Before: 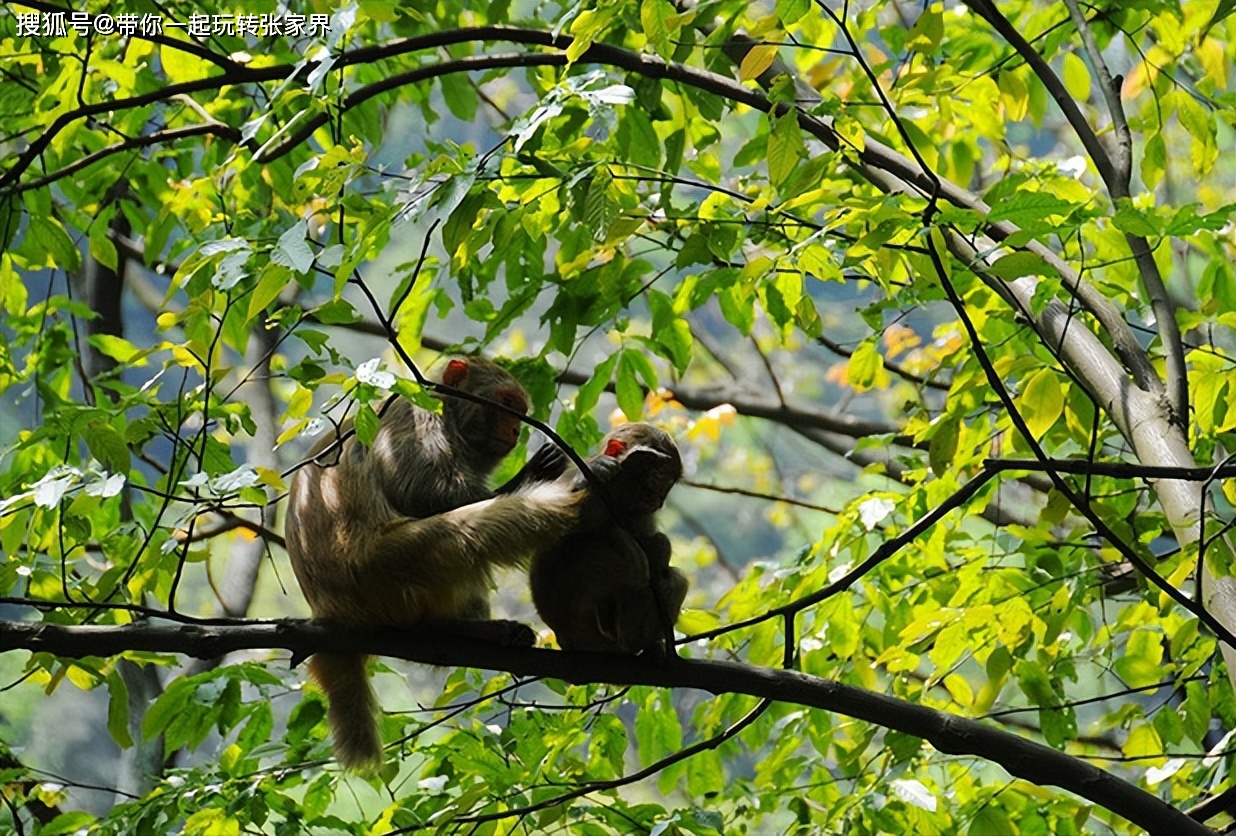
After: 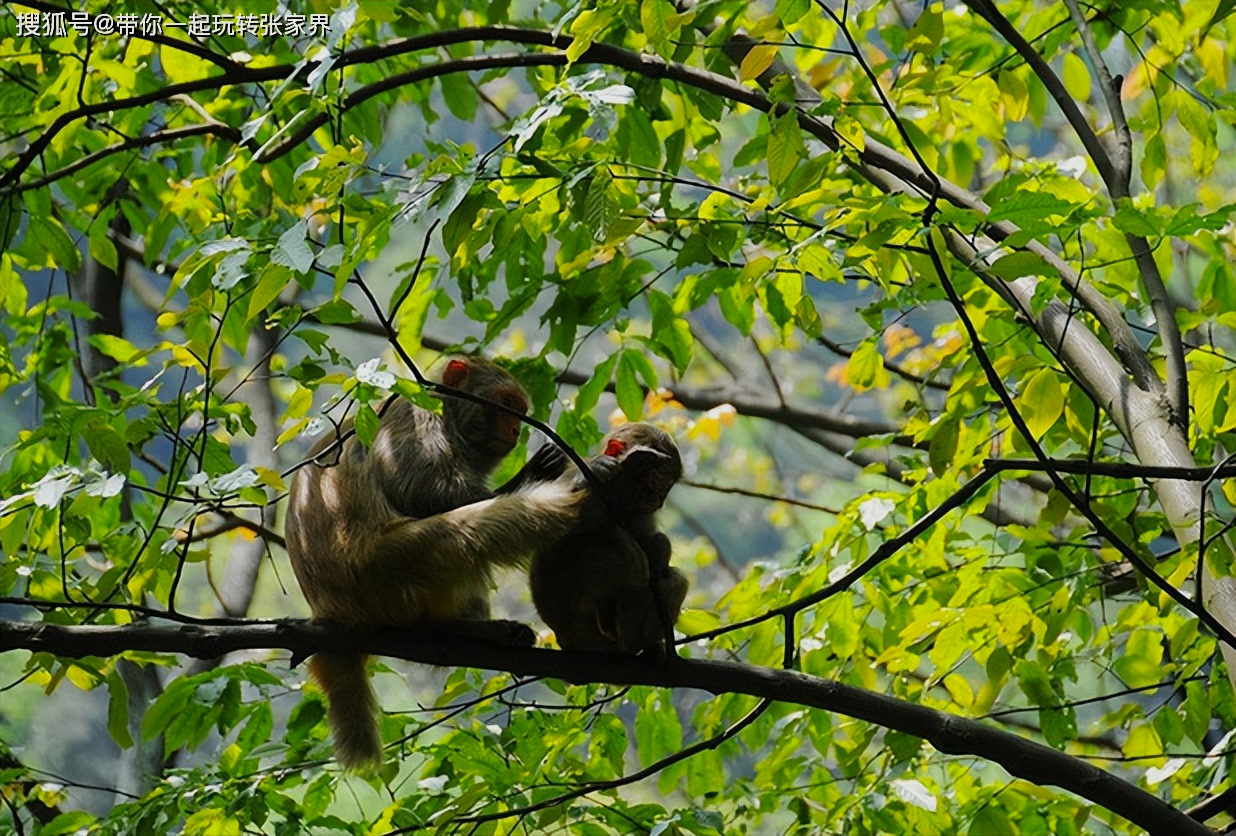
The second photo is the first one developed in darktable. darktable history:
shadows and highlights: radius 122.01, shadows 21.62, white point adjustment -9.58, highlights -15.63, highlights color adjustment 45.11%, soften with gaussian
